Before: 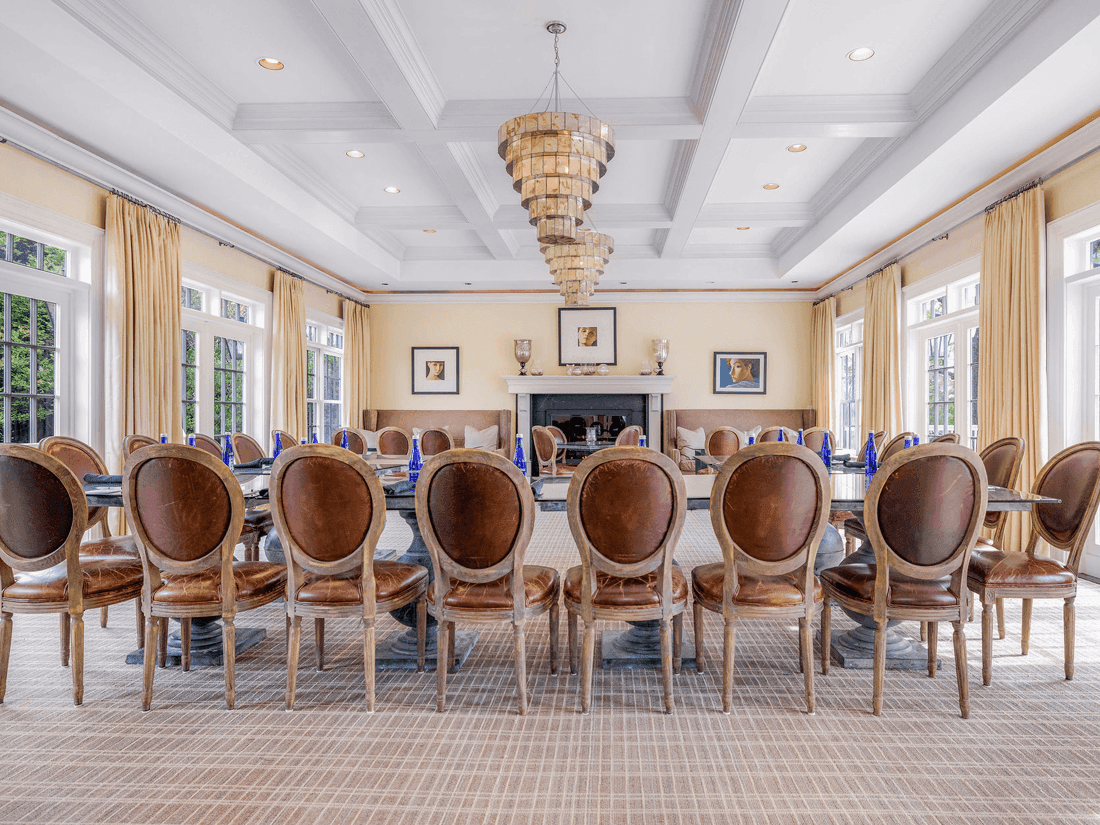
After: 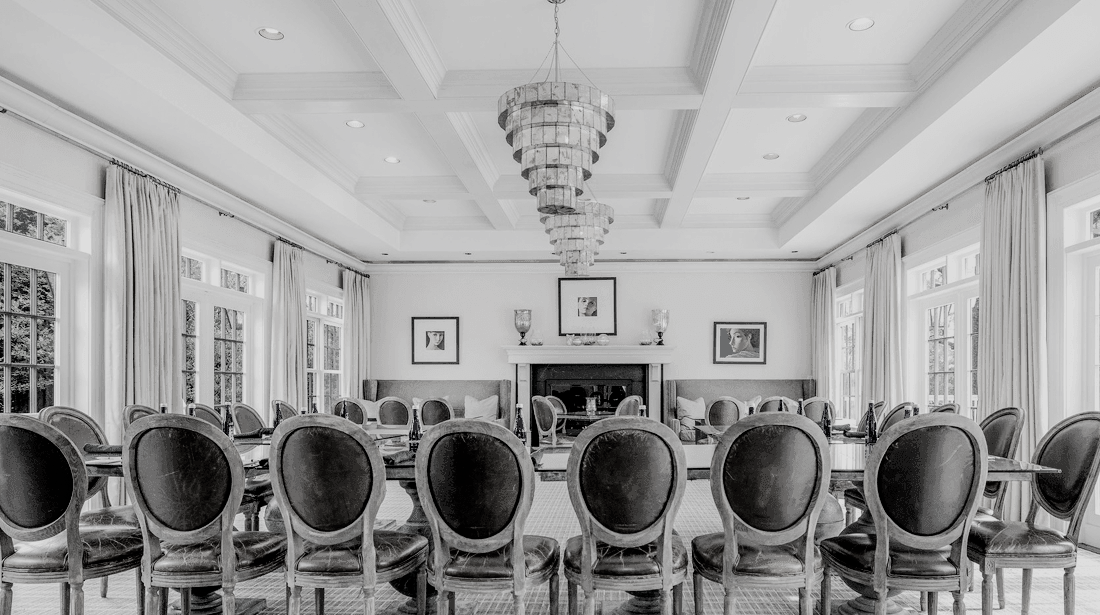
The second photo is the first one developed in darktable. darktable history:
filmic rgb: black relative exposure -5.12 EV, white relative exposure 3.49 EV, threshold 5.99 EV, hardness 3.18, contrast 1.202, highlights saturation mix -48.61%, preserve chrominance no, color science v4 (2020), contrast in shadows soft, contrast in highlights soft, enable highlight reconstruction true
crop: top 3.705%, bottom 21.621%
